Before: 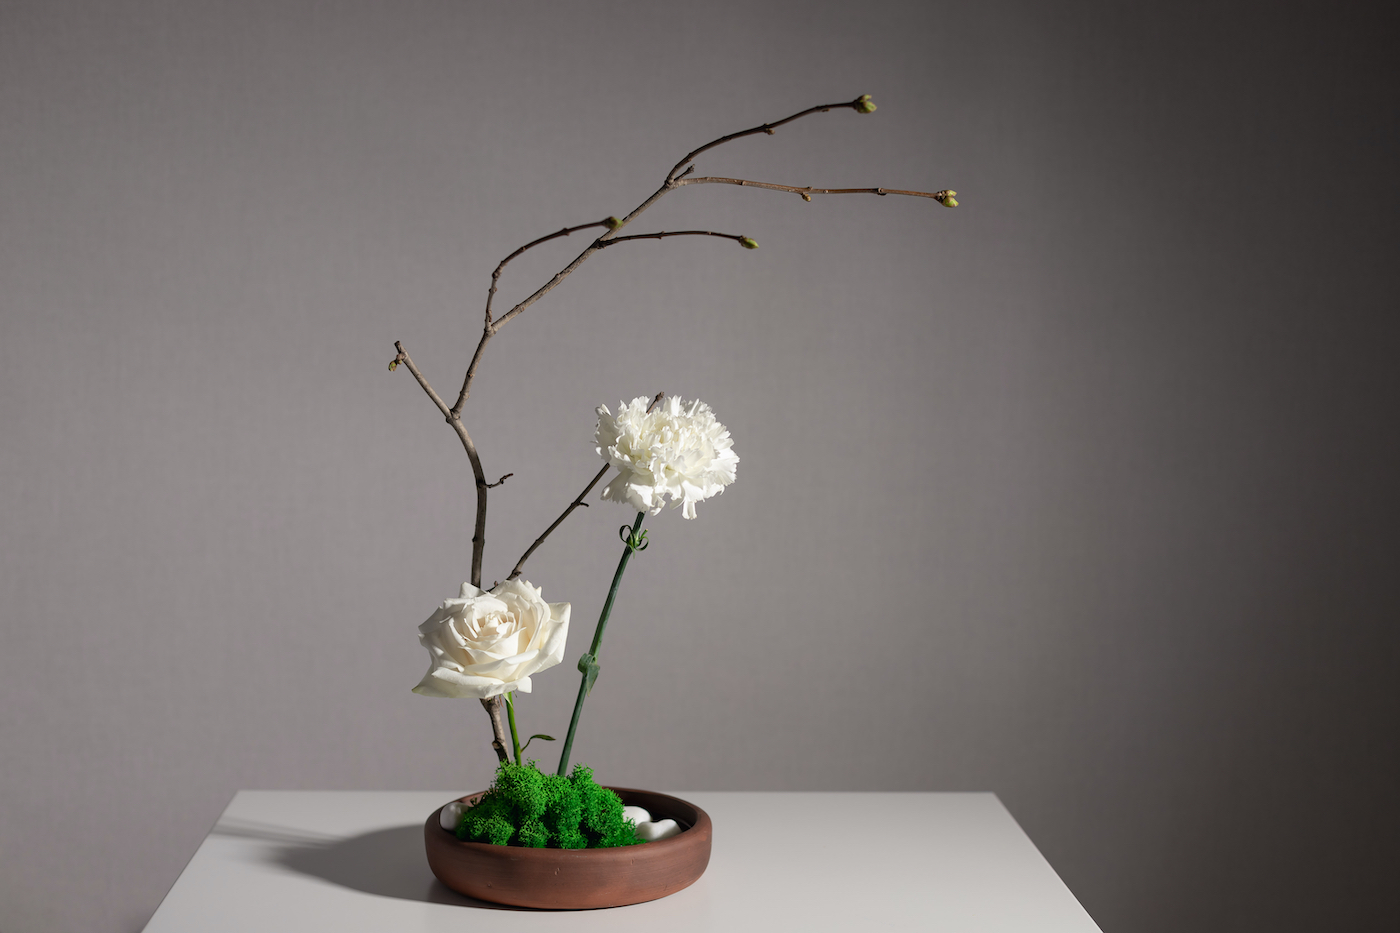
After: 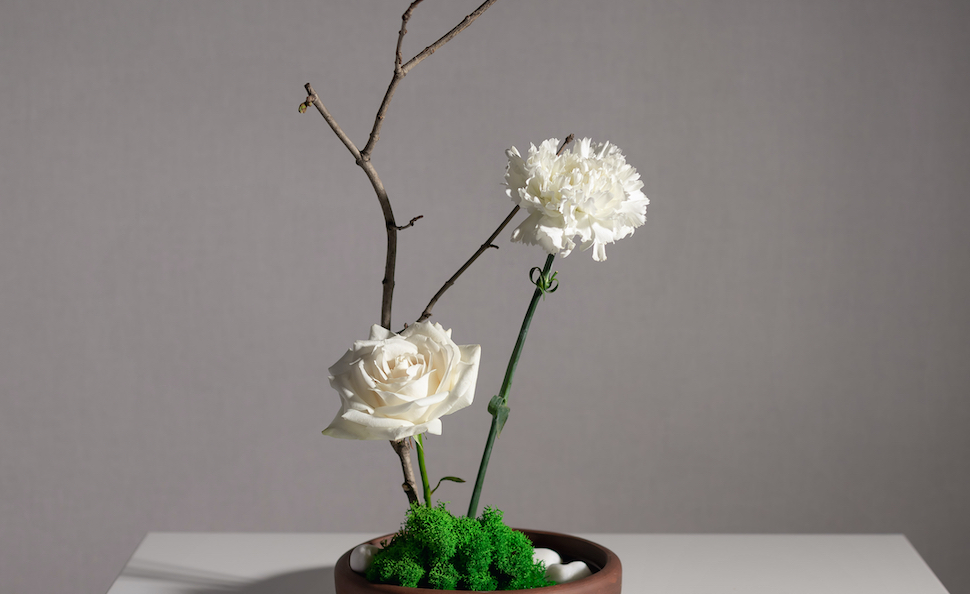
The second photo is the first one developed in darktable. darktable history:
shadows and highlights: soften with gaussian
crop: left 6.488%, top 27.668%, right 24.183%, bottom 8.656%
